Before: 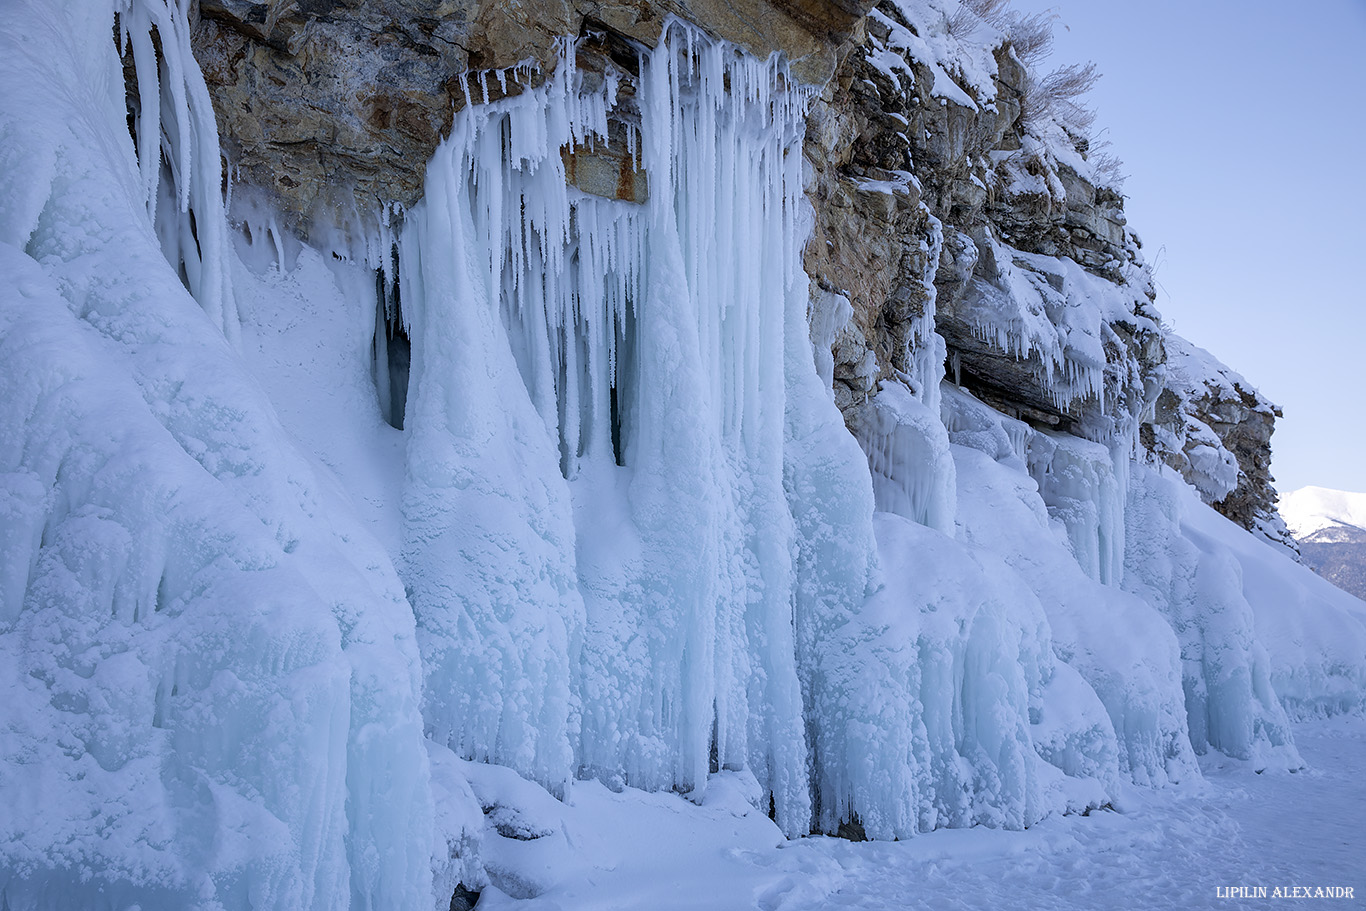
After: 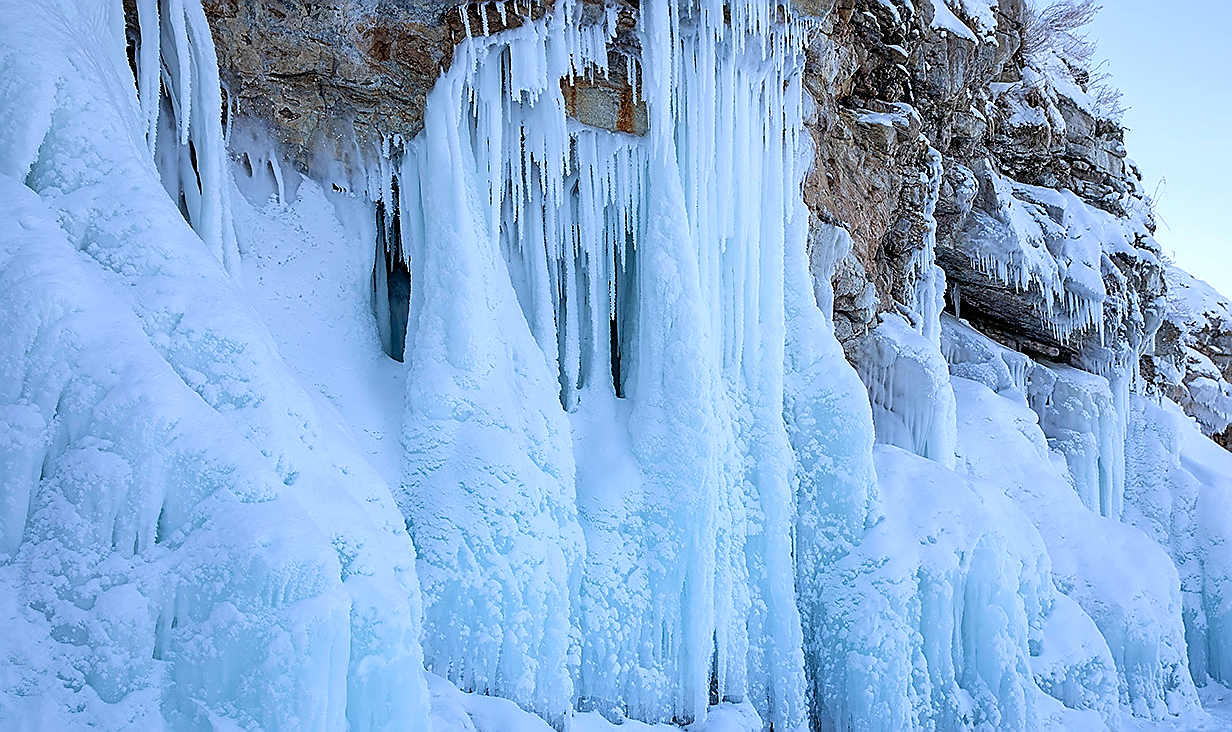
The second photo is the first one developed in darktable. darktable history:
sharpen: radius 1.404, amount 1.238, threshold 0.645
exposure: black level correction 0, exposure 0.498 EV, compensate highlight preservation false
crop: top 7.54%, right 9.744%, bottom 12.044%
